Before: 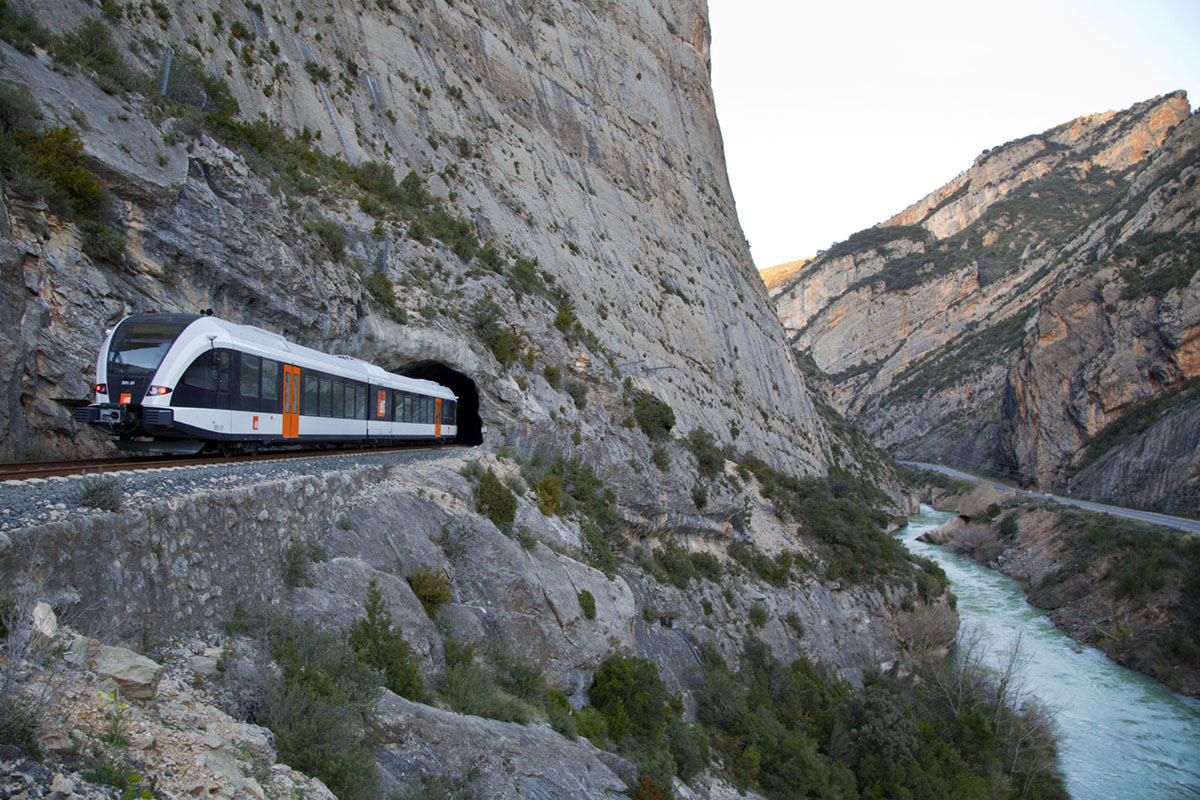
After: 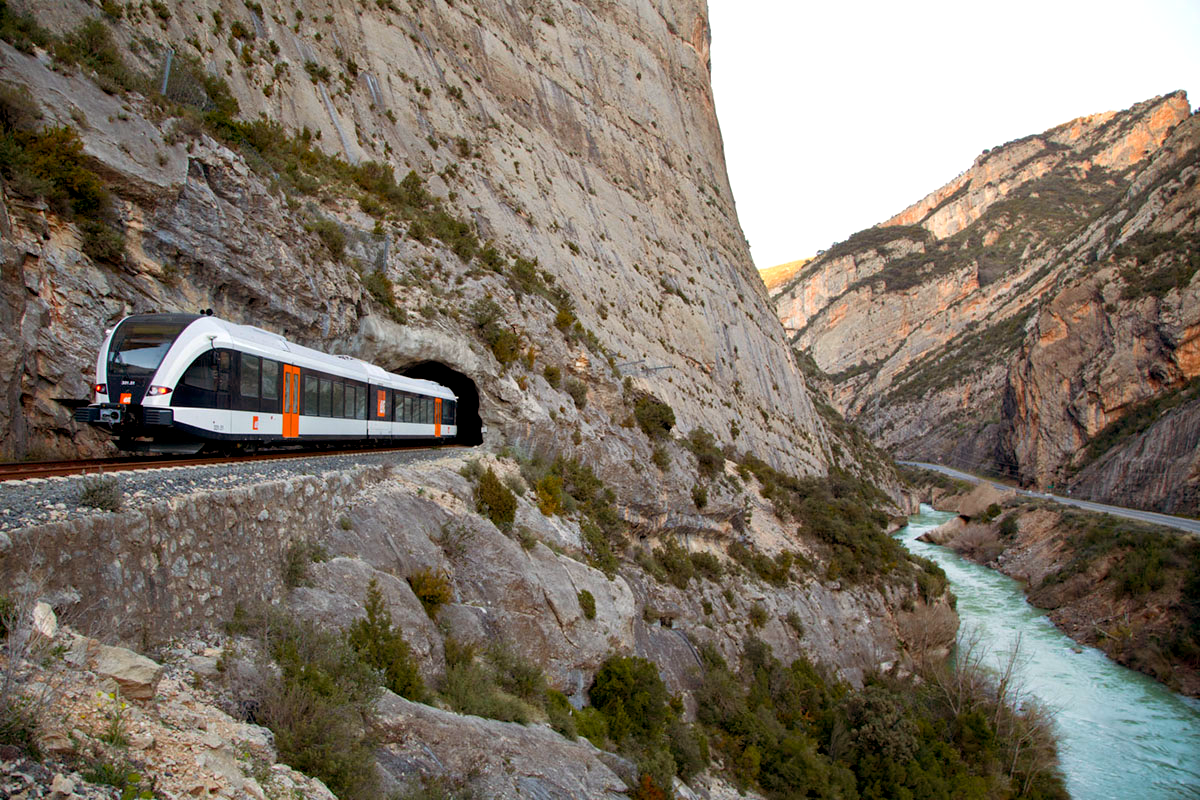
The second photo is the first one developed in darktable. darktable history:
exposure: black level correction 0.005, exposure 0.286 EV, compensate highlight preservation false
color balance rgb: shadows lift › chroma 4.41%, shadows lift › hue 27°, power › chroma 2.5%, power › hue 70°, highlights gain › chroma 1%, highlights gain › hue 27°, saturation formula JzAzBz (2021)
